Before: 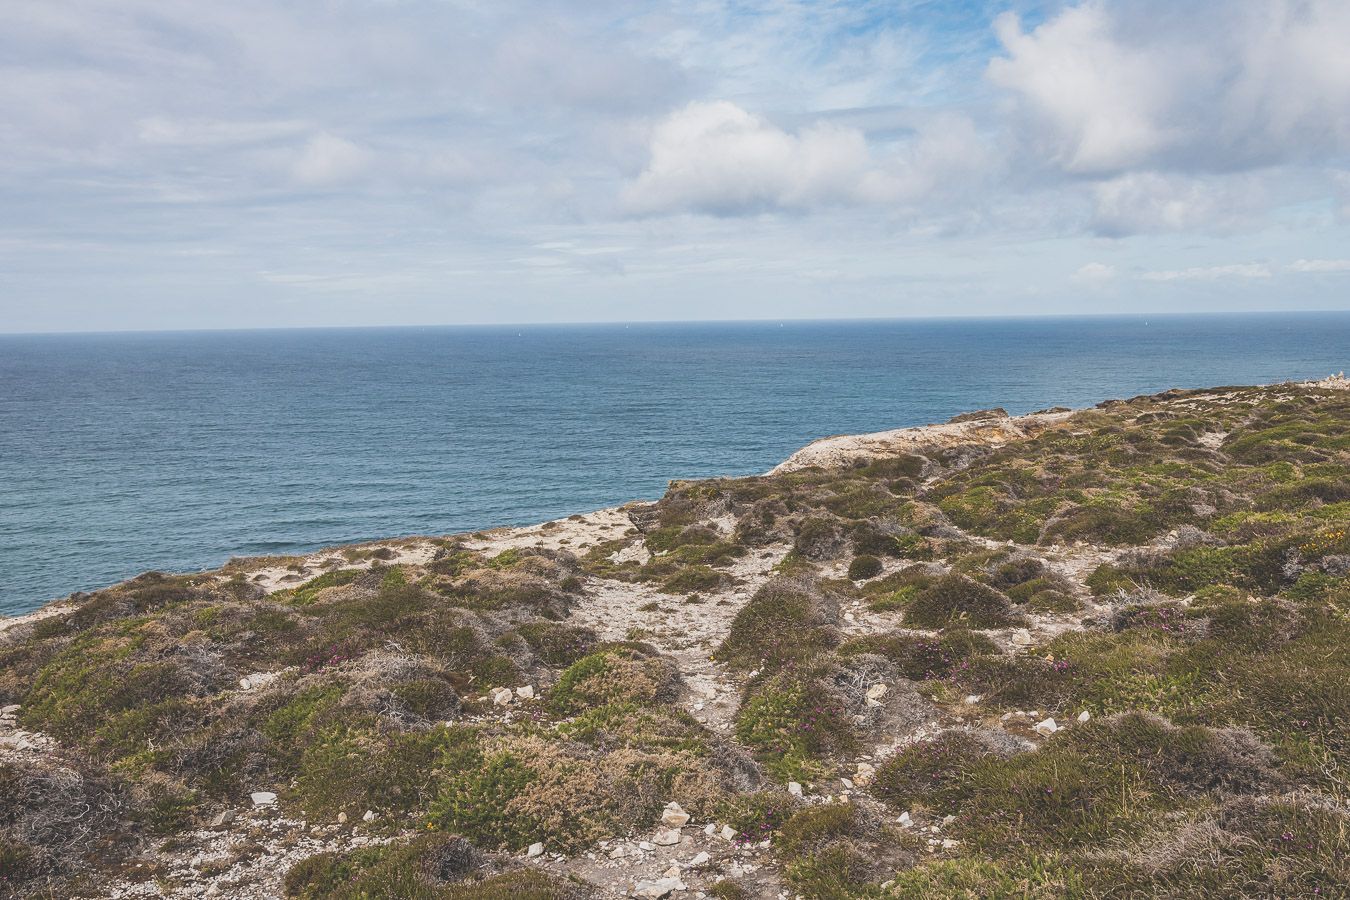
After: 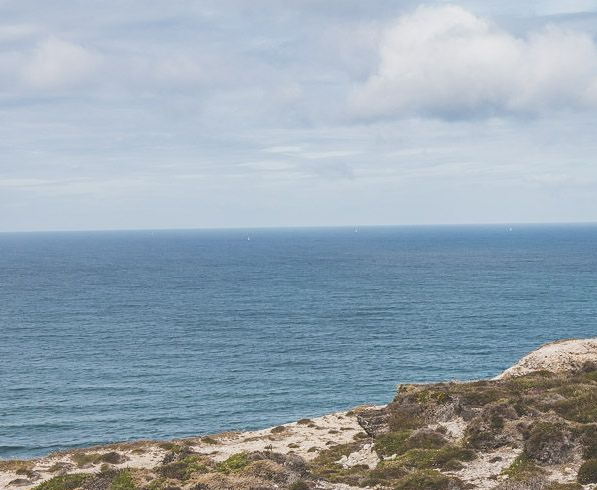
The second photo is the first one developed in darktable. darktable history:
crop: left 20.134%, top 10.771%, right 35.638%, bottom 34.698%
